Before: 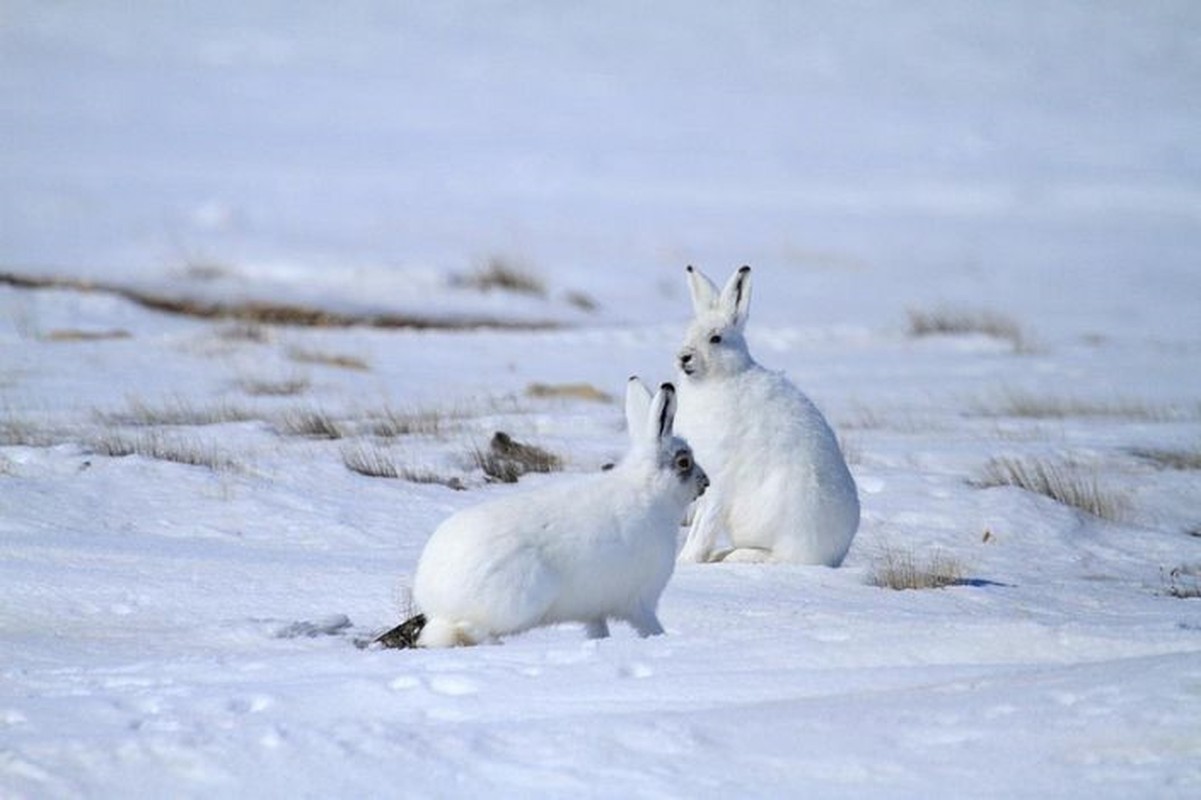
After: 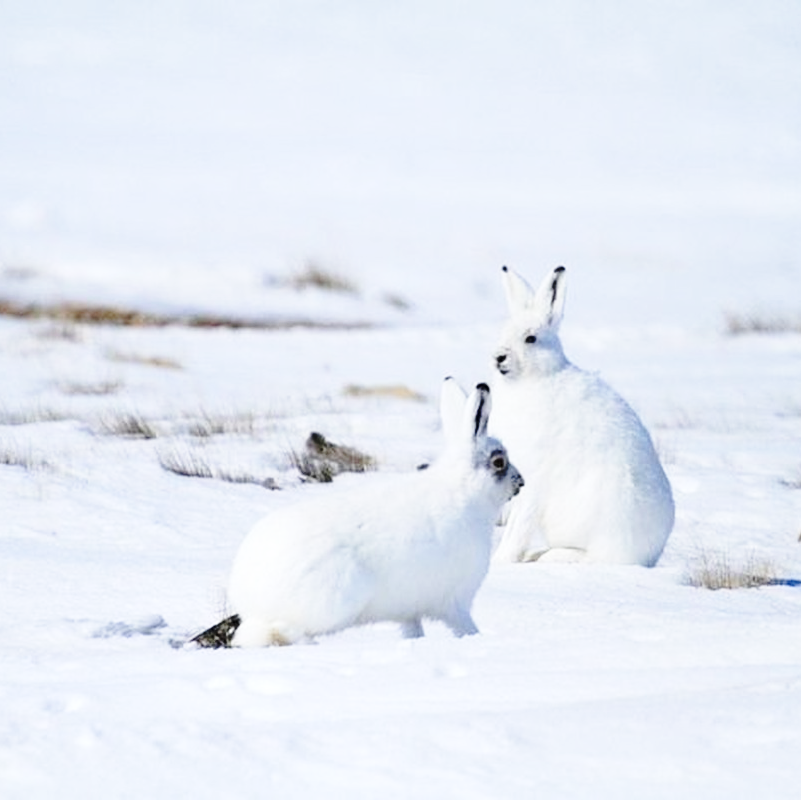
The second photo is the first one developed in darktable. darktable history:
base curve: curves: ch0 [(0, 0) (0.032, 0.037) (0.105, 0.228) (0.435, 0.76) (0.856, 0.983) (1, 1)], preserve colors none
crop: left 15.408%, right 17.84%
